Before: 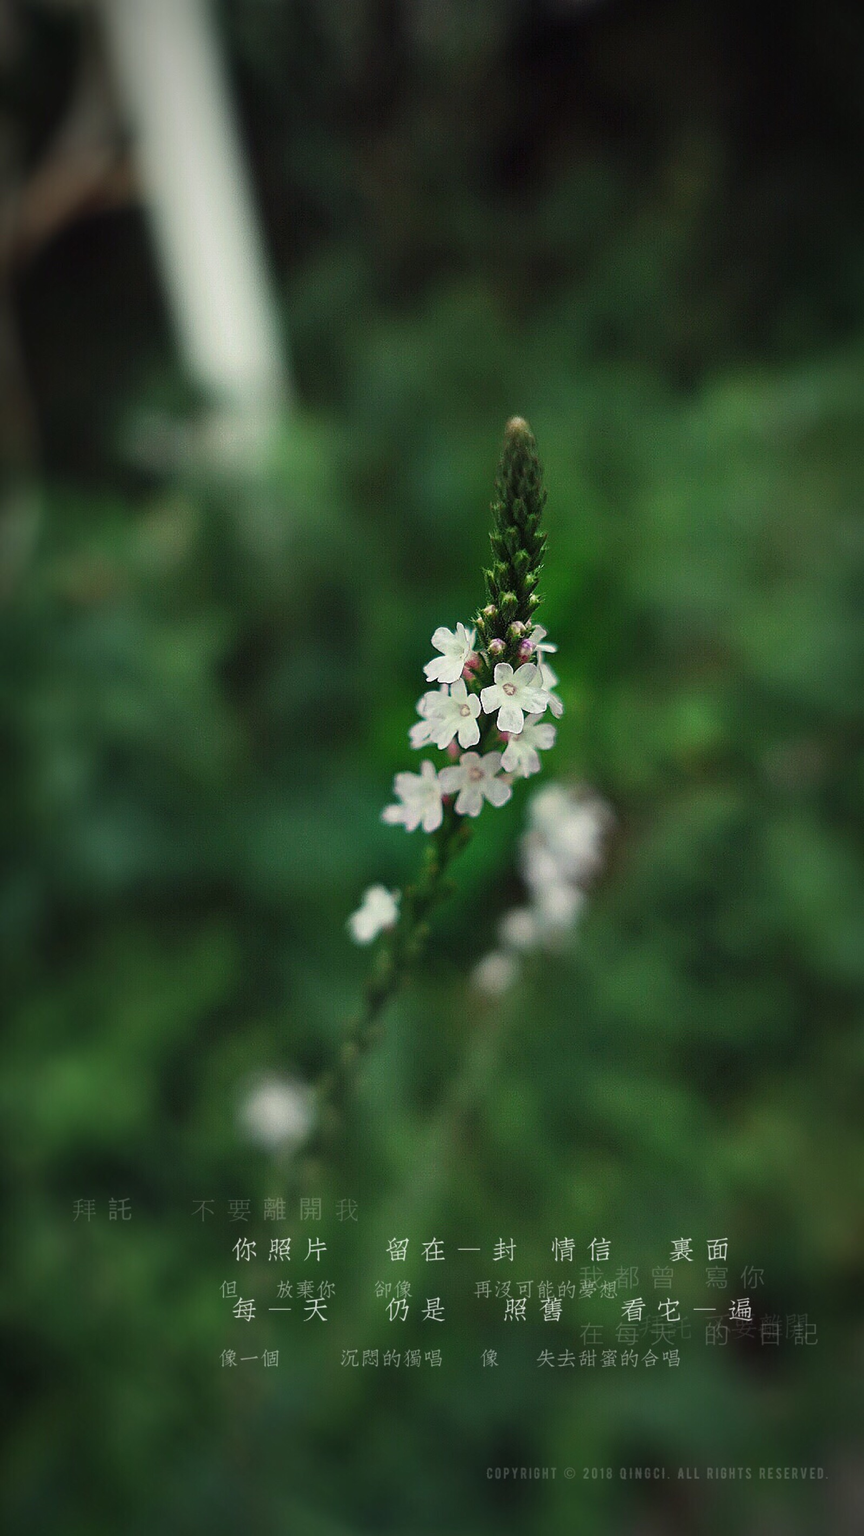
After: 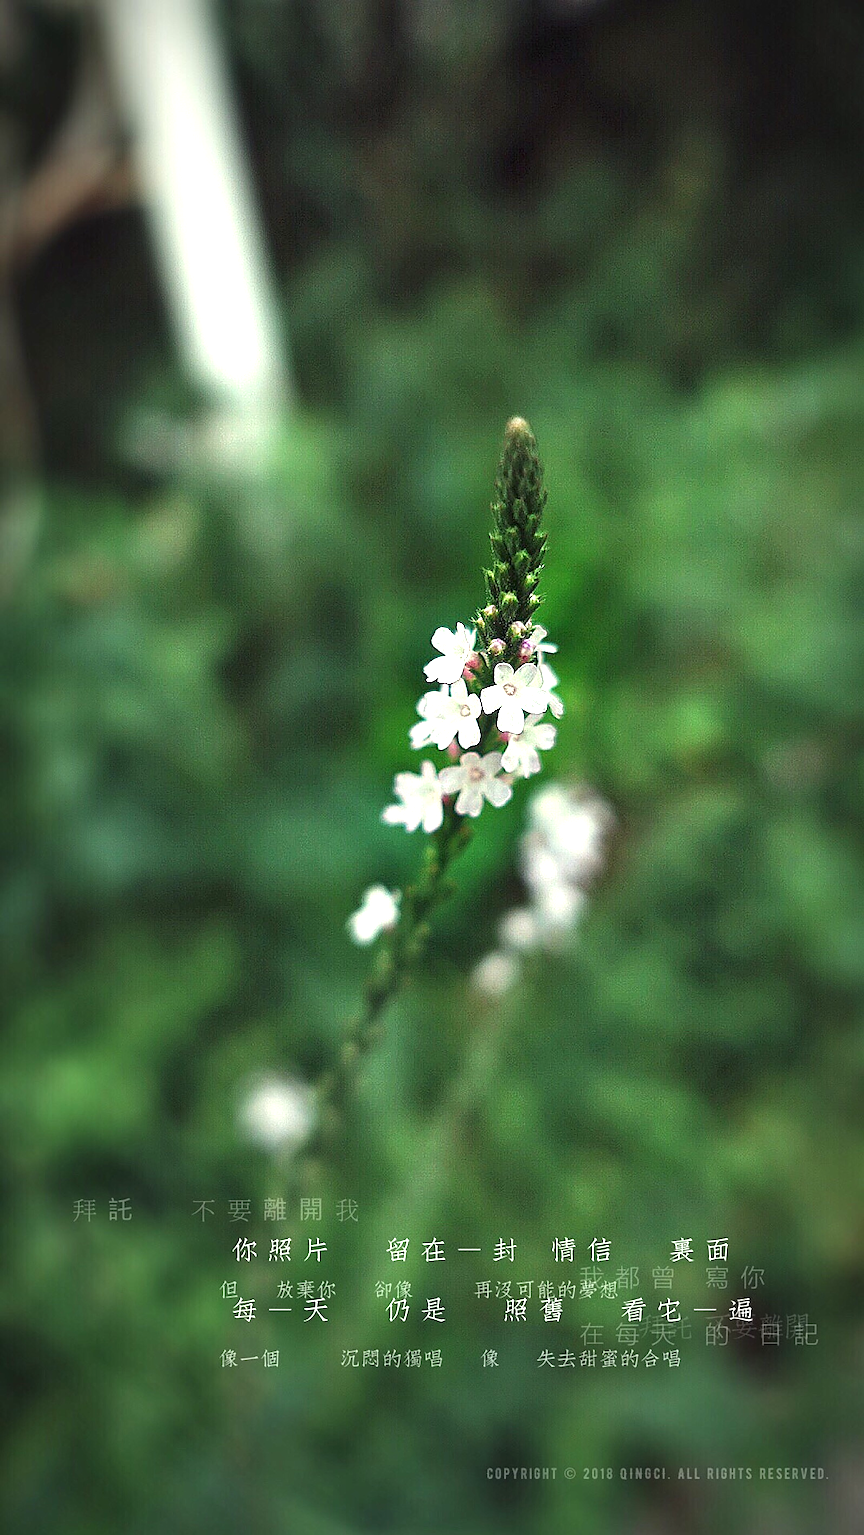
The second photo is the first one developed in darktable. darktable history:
local contrast: mode bilateral grid, contrast 20, coarseness 50, detail 120%, midtone range 0.2
exposure: black level correction 0, exposure 1.1 EV, compensate highlight preservation false
sharpen: on, module defaults
